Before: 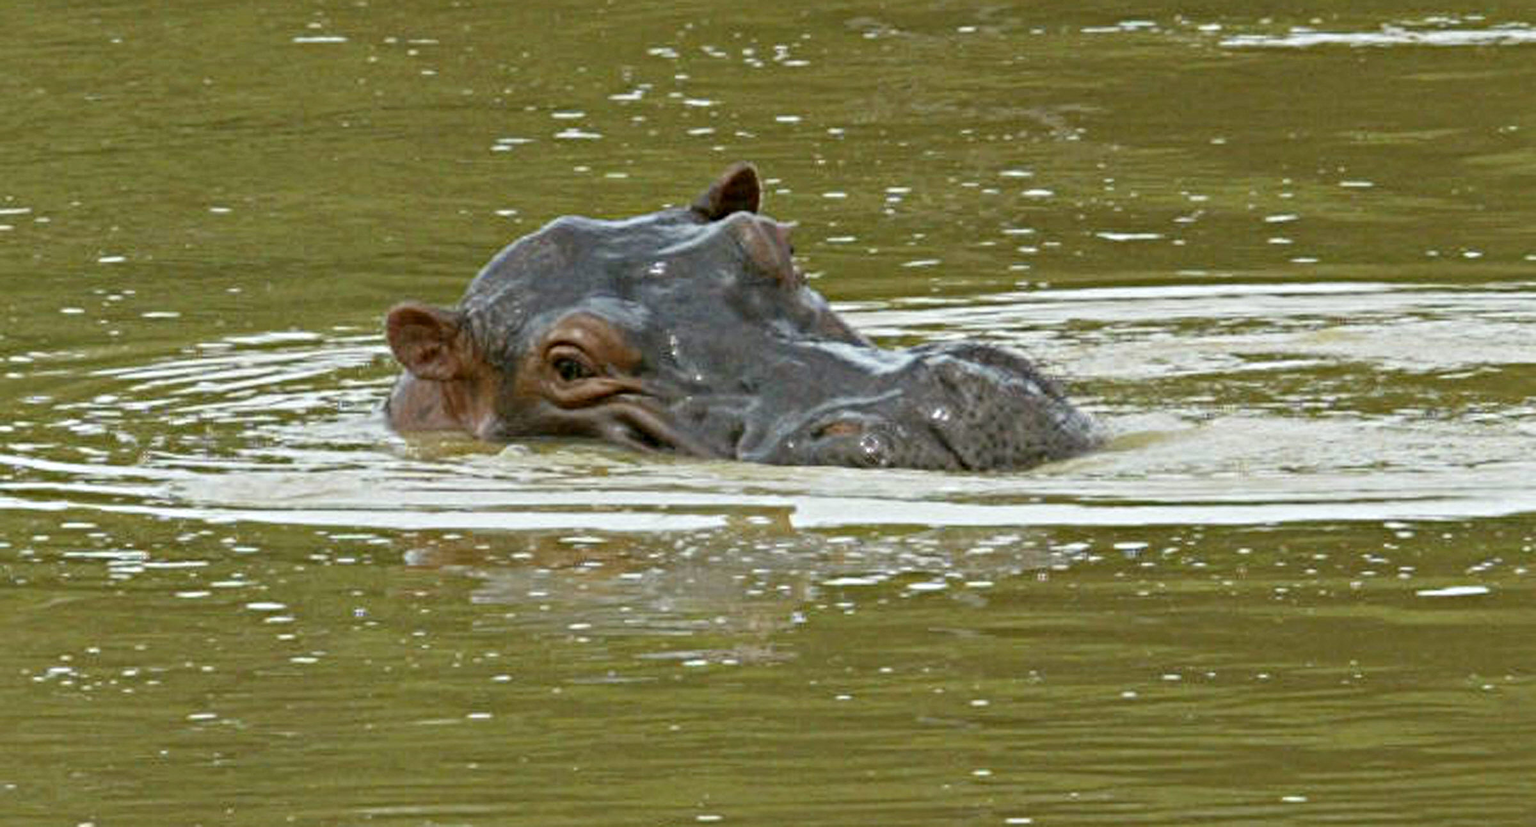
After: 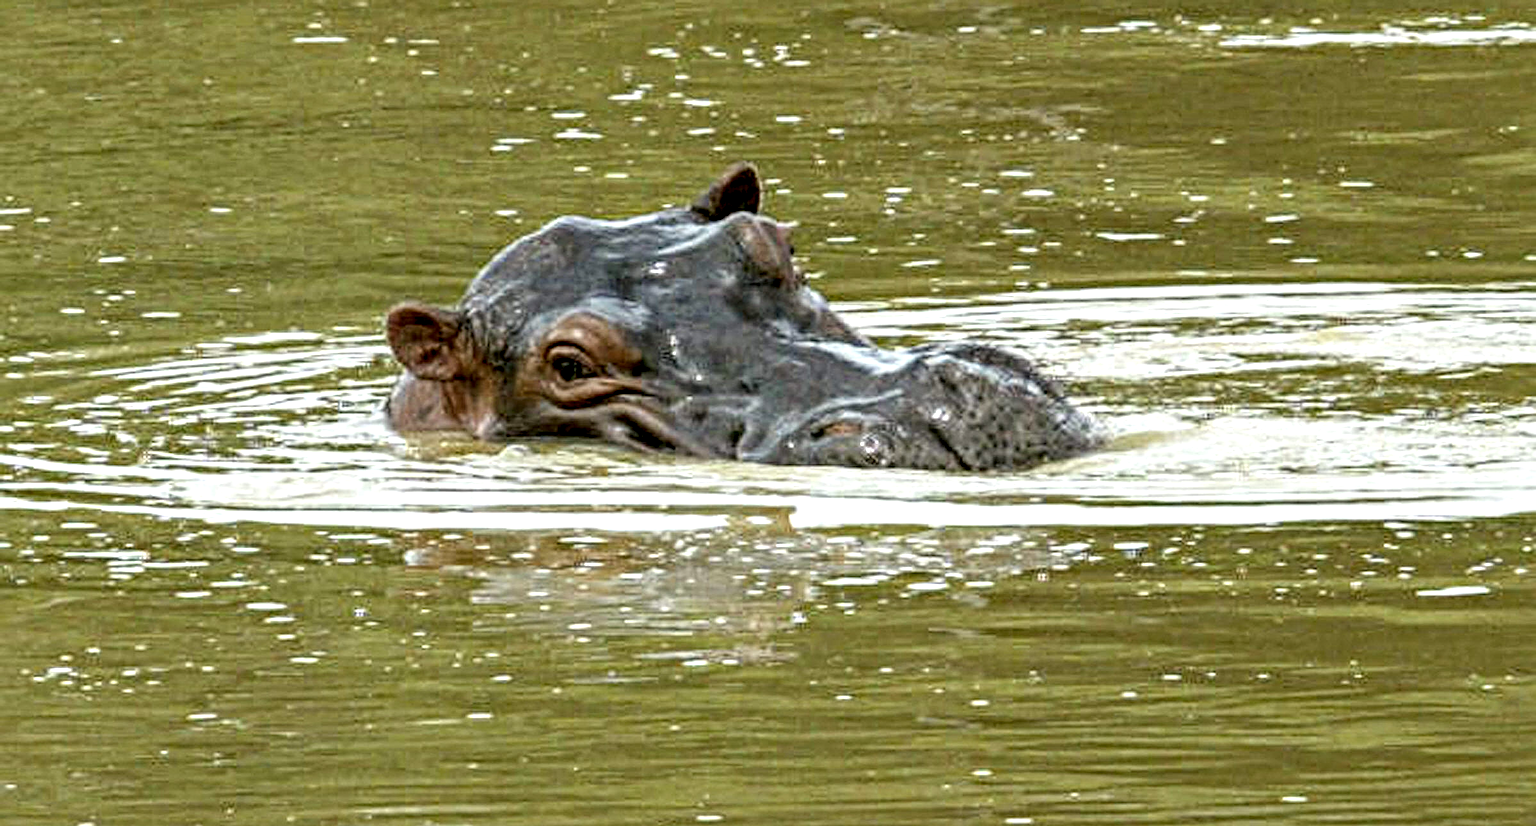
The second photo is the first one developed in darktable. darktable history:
filmic rgb: black relative exposure -14.91 EV, white relative exposure 3 EV, target black luminance 0%, hardness 9.28, latitude 98.8%, contrast 0.91, shadows ↔ highlights balance 0.522%, color science v5 (2021), iterations of high-quality reconstruction 0, contrast in shadows safe, contrast in highlights safe
local contrast: highlights 16%, detail 188%
exposure: exposure 0.495 EV, compensate highlight preservation false
sharpen: radius 2.515, amount 0.33
